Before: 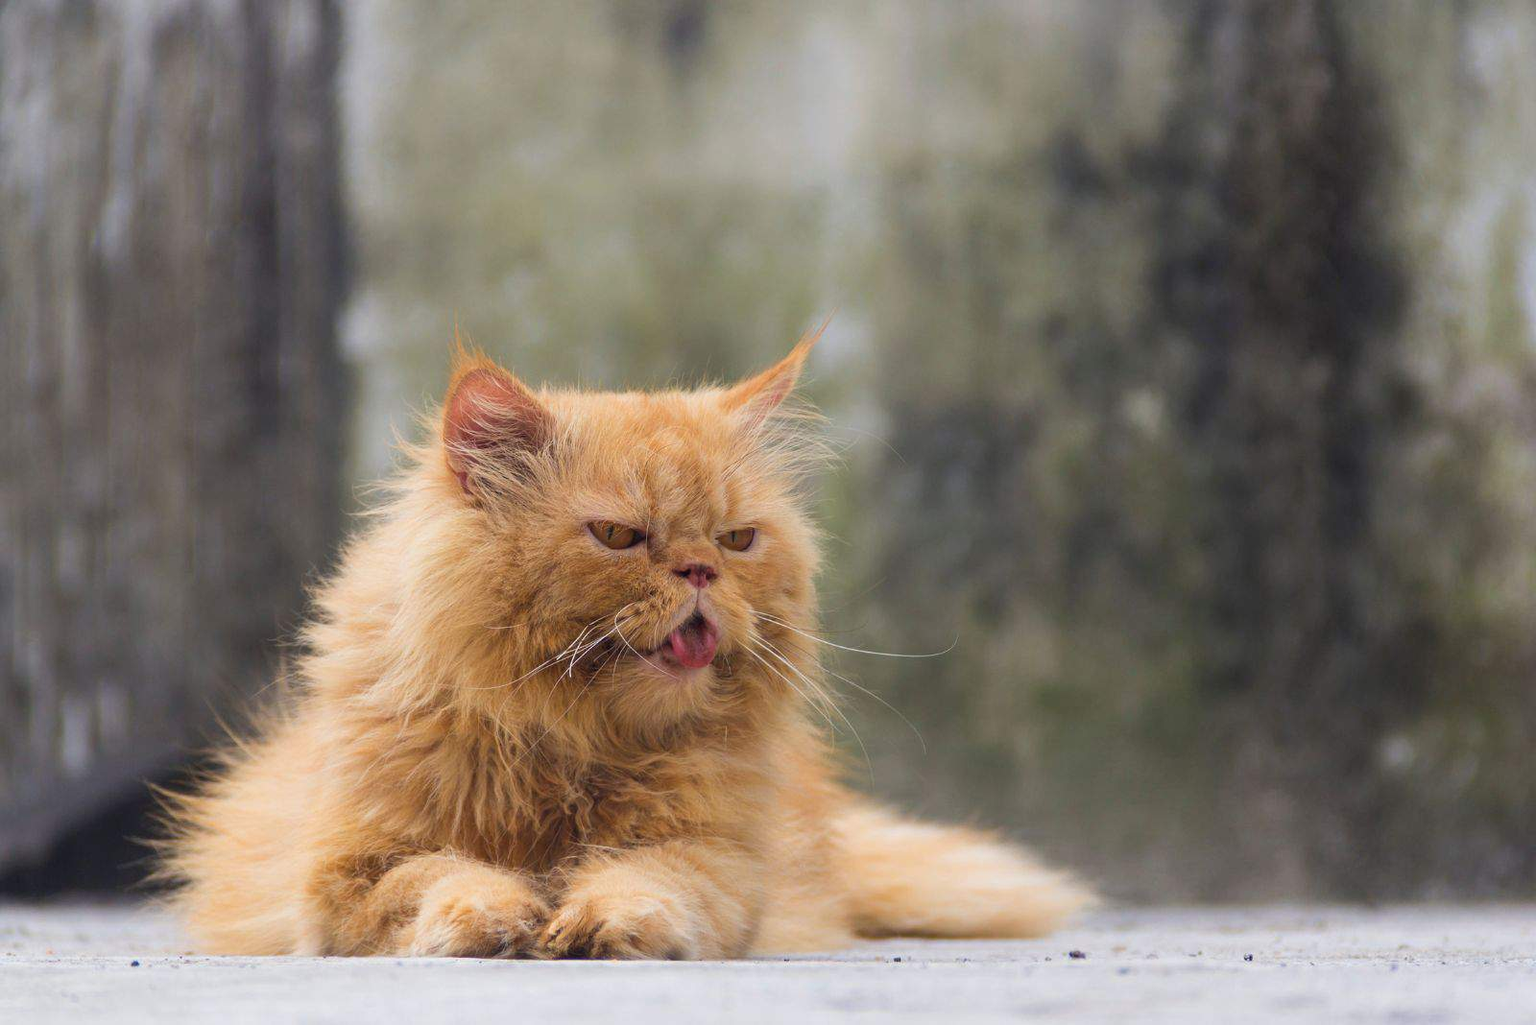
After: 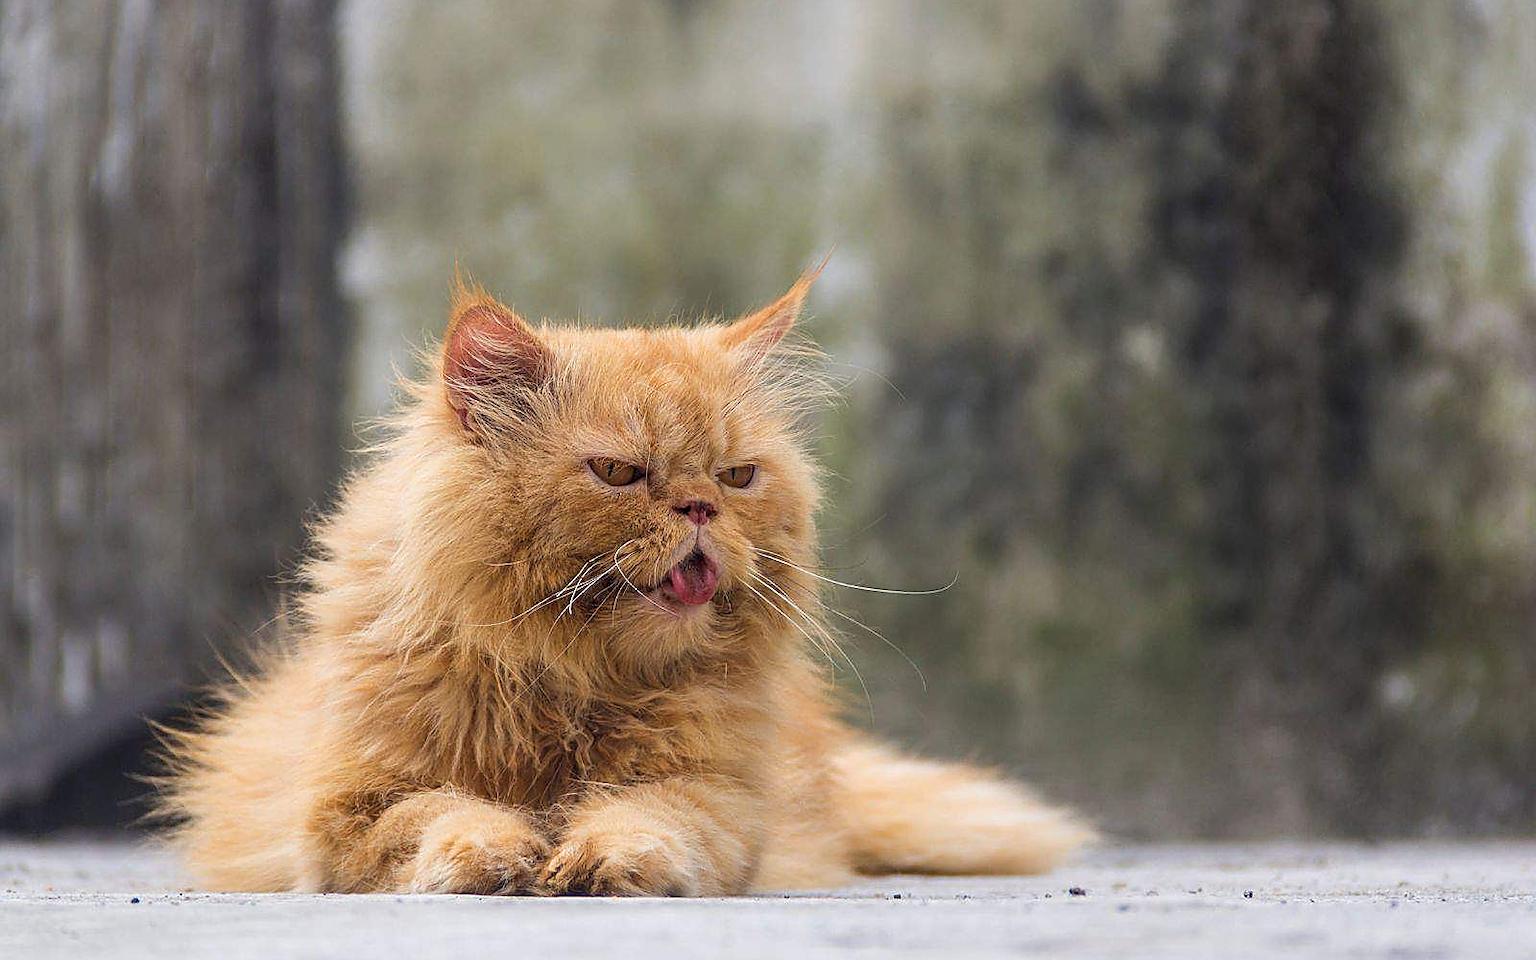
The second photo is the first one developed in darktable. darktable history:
local contrast: on, module defaults
crop and rotate: top 6.232%
sharpen: radius 1.354, amount 1.266, threshold 0.684
